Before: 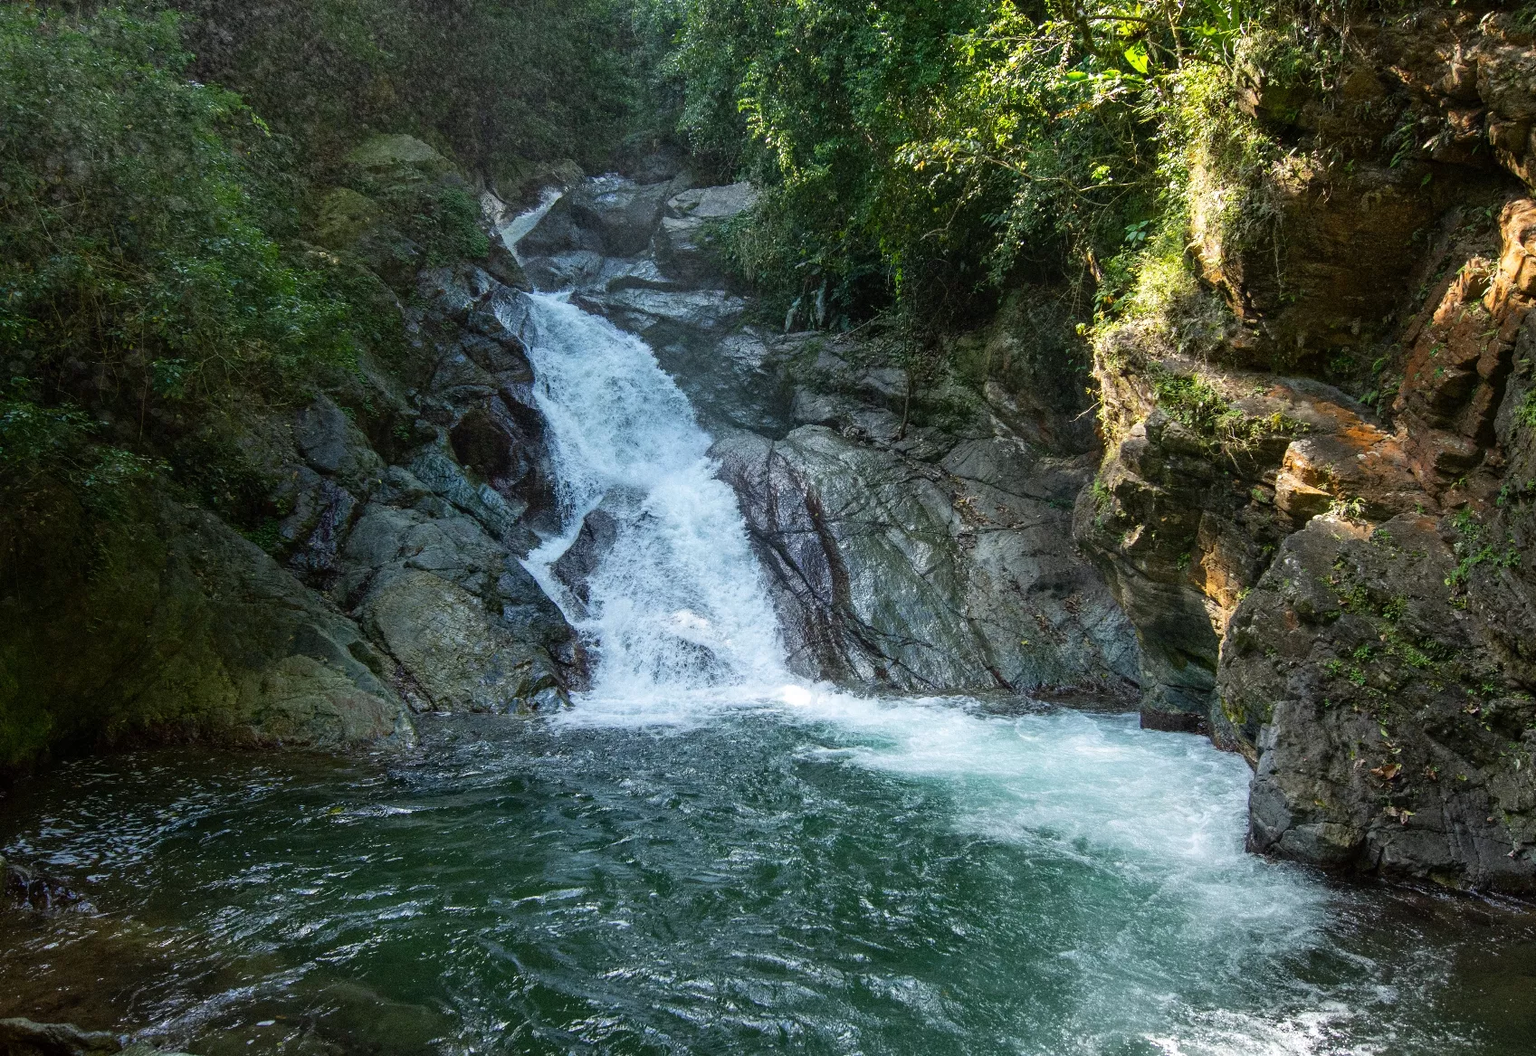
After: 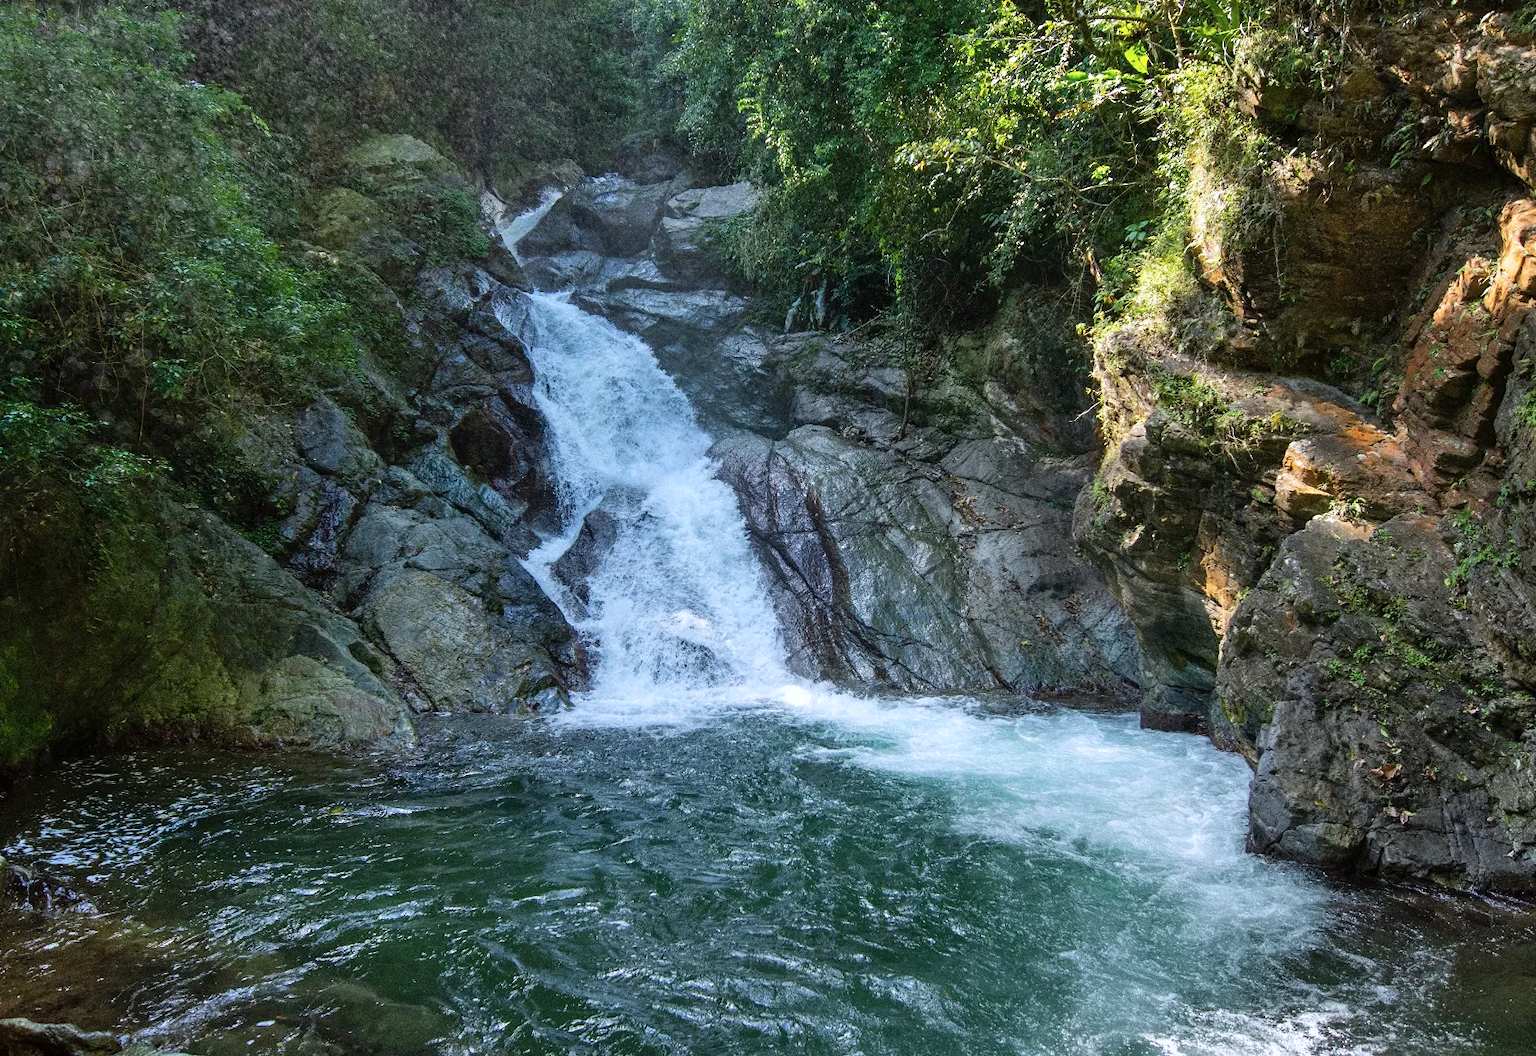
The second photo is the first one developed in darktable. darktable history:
shadows and highlights: soften with gaussian
sharpen: radius 5.332, amount 0.317, threshold 26.512
color calibration: illuminant as shot in camera, x 0.358, y 0.373, temperature 4628.91 K
